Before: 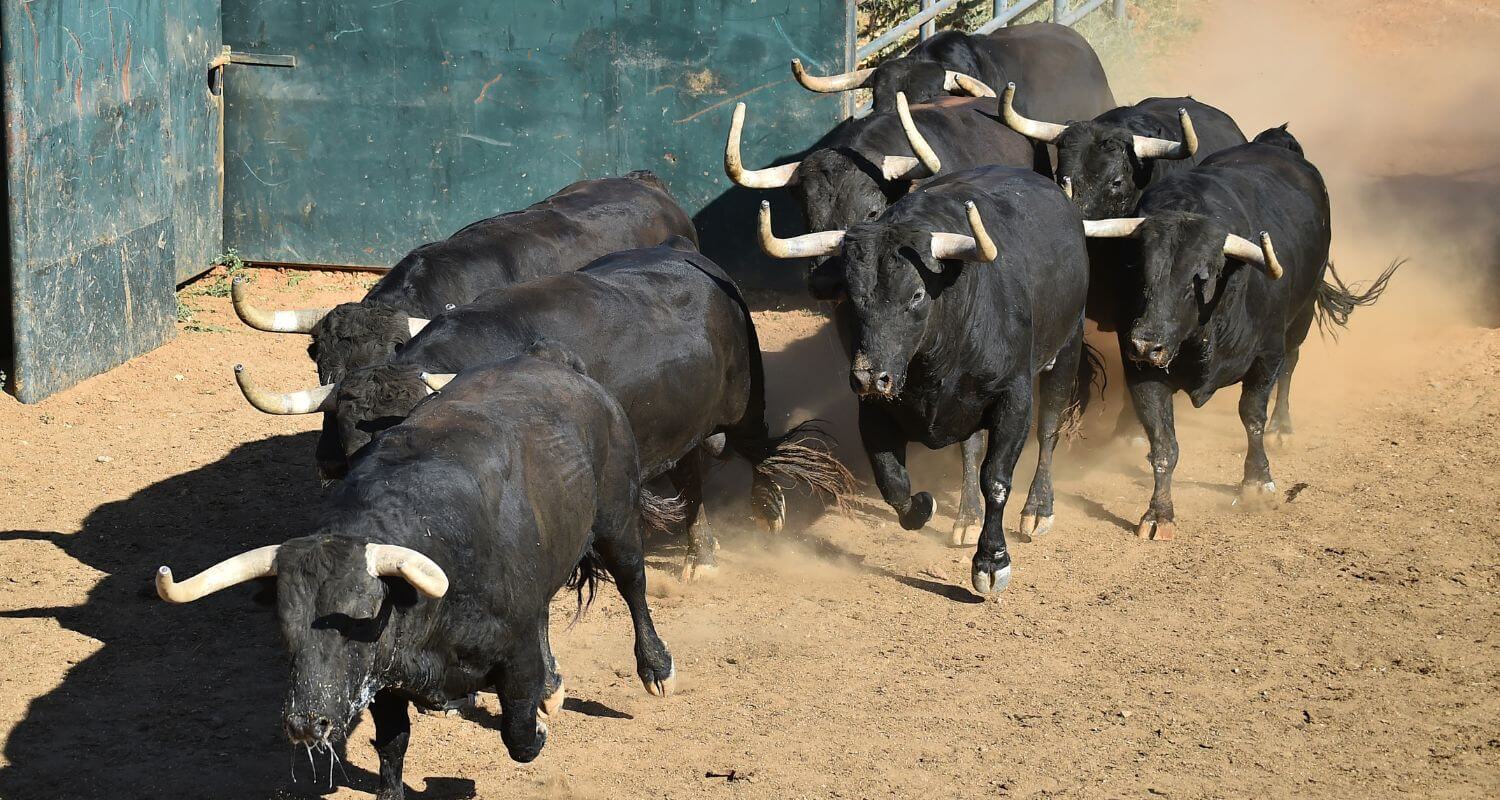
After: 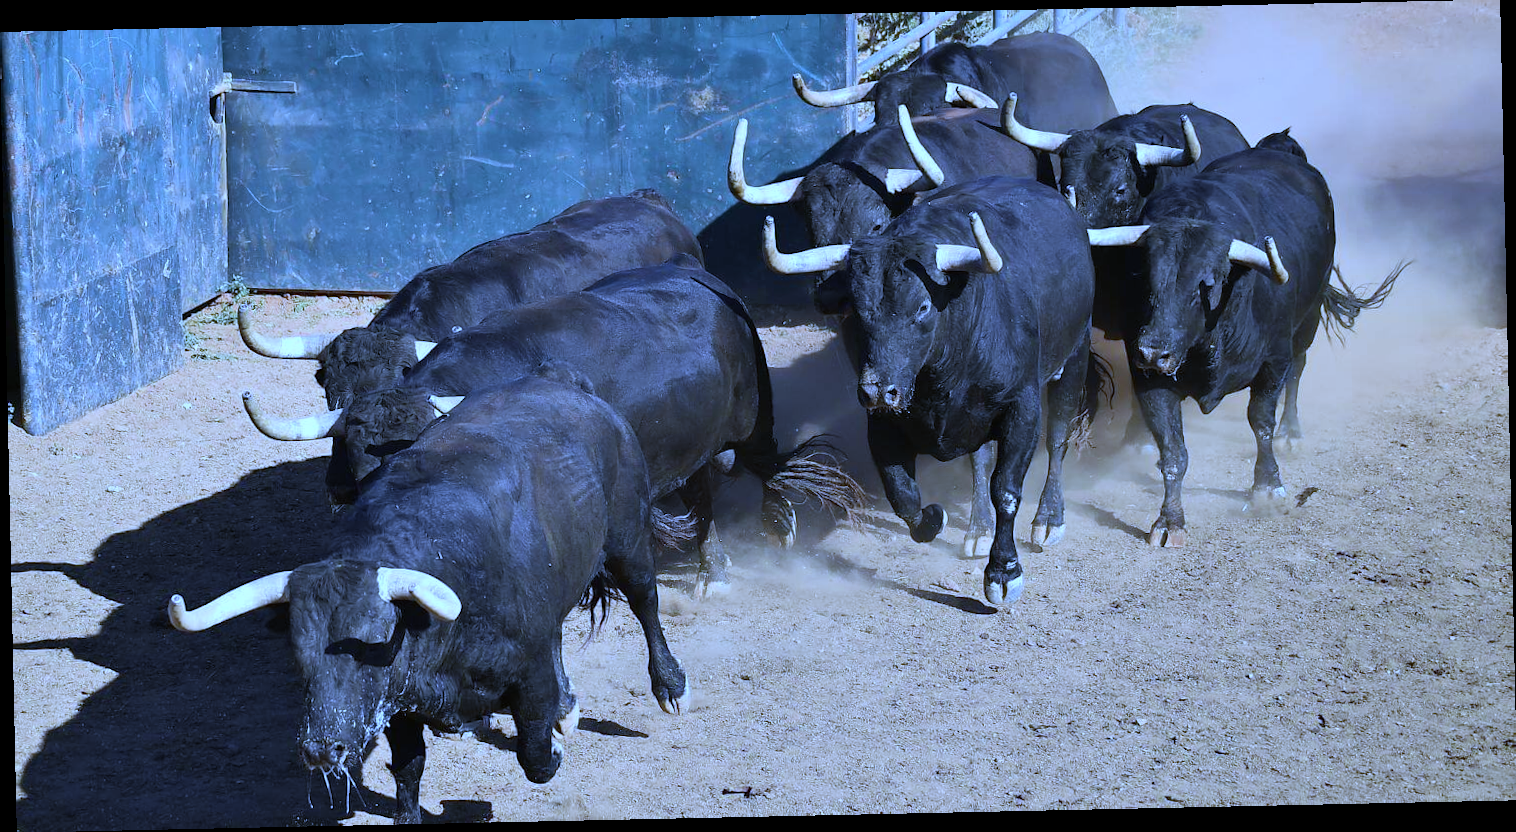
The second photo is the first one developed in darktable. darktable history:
white balance: red 0.766, blue 1.537
rotate and perspective: rotation -1.24°, automatic cropping off
